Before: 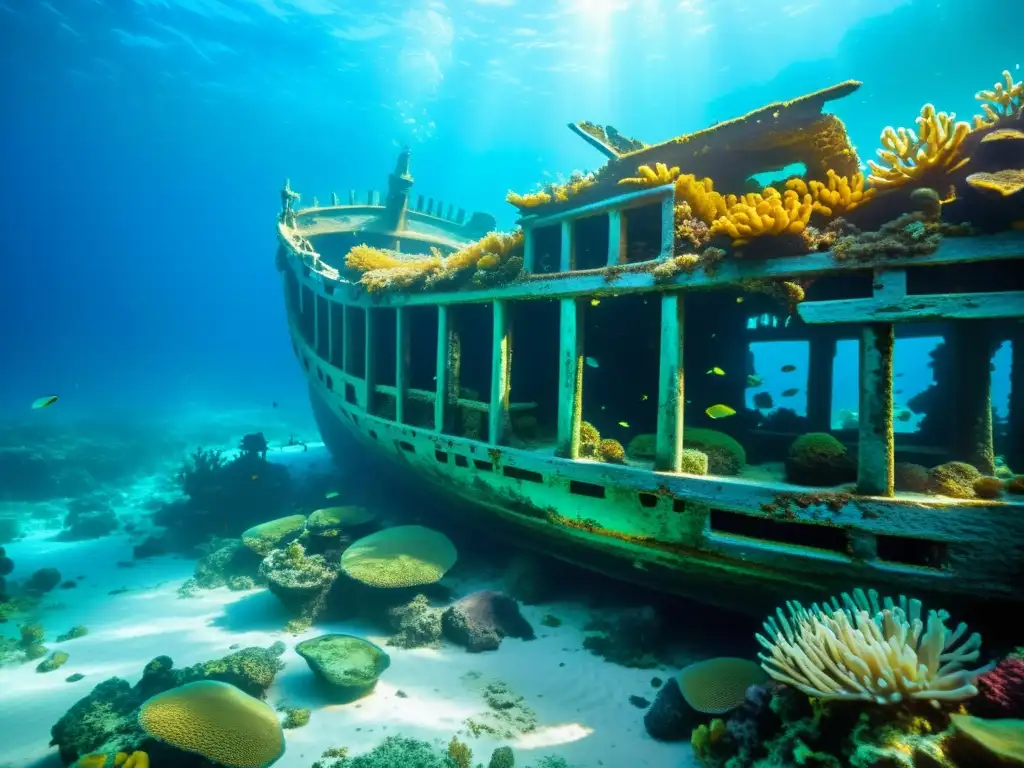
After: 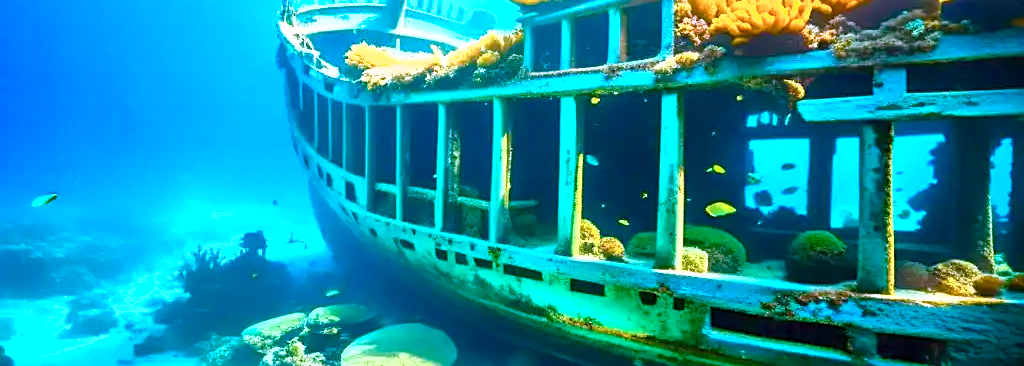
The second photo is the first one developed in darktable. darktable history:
exposure: black level correction 0, exposure 1.122 EV, compensate exposure bias true, compensate highlight preservation false
color correction: highlights a* 15.17, highlights b* -25.83
crop and rotate: top 26.388%, bottom 25.826%
color balance rgb: power › hue 328.39°, linear chroma grading › shadows -9.546%, linear chroma grading › global chroma 20.039%, perceptual saturation grading › global saturation 46.292%, perceptual saturation grading › highlights -49.963%, perceptual saturation grading › shadows 29.32%
shadows and highlights: shadows 11.59, white point adjustment 1.15, soften with gaussian
sharpen: on, module defaults
